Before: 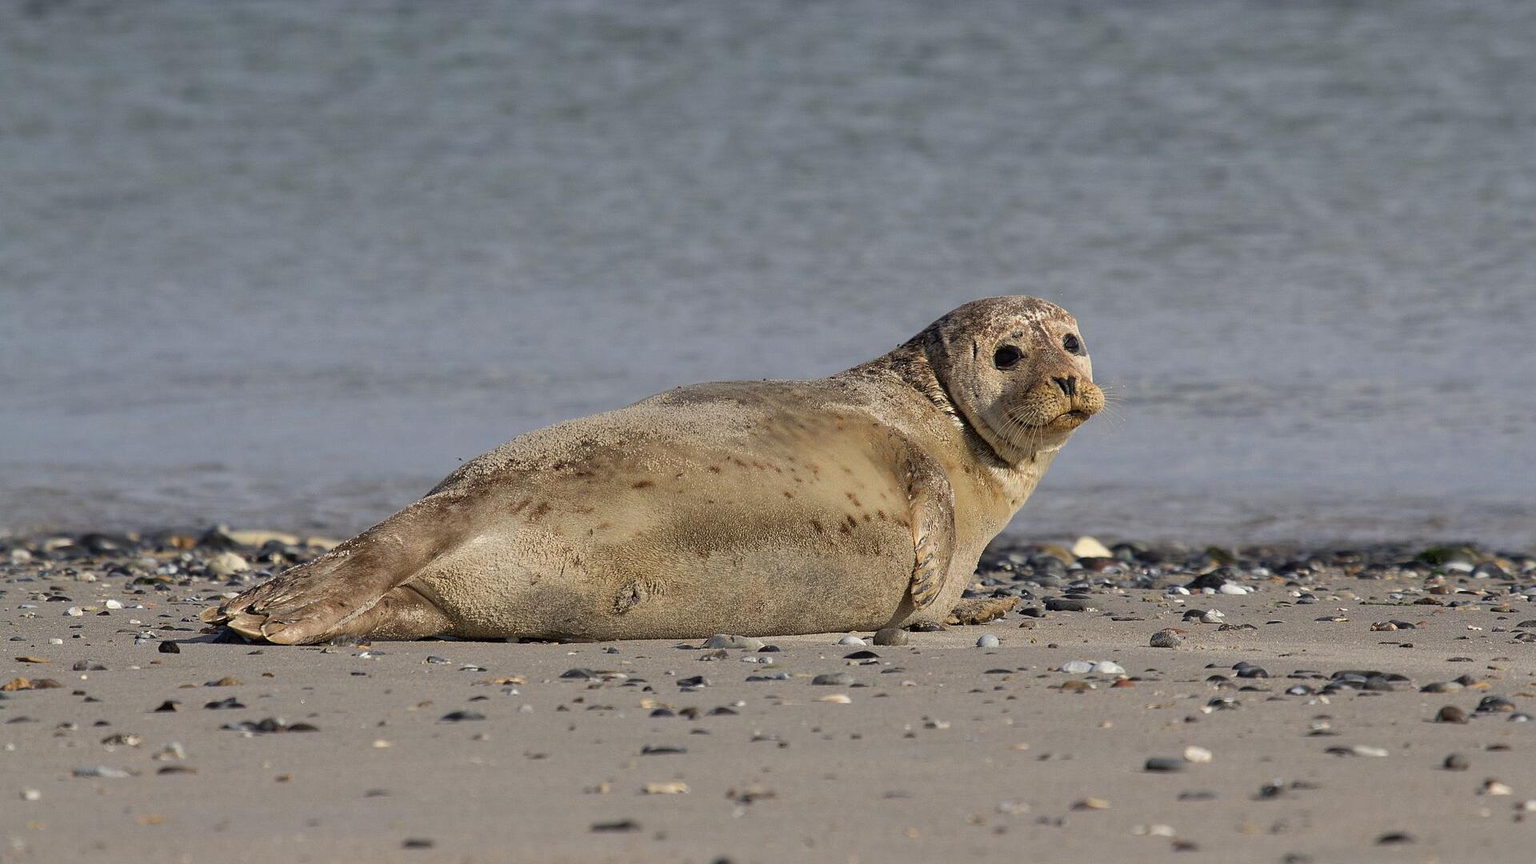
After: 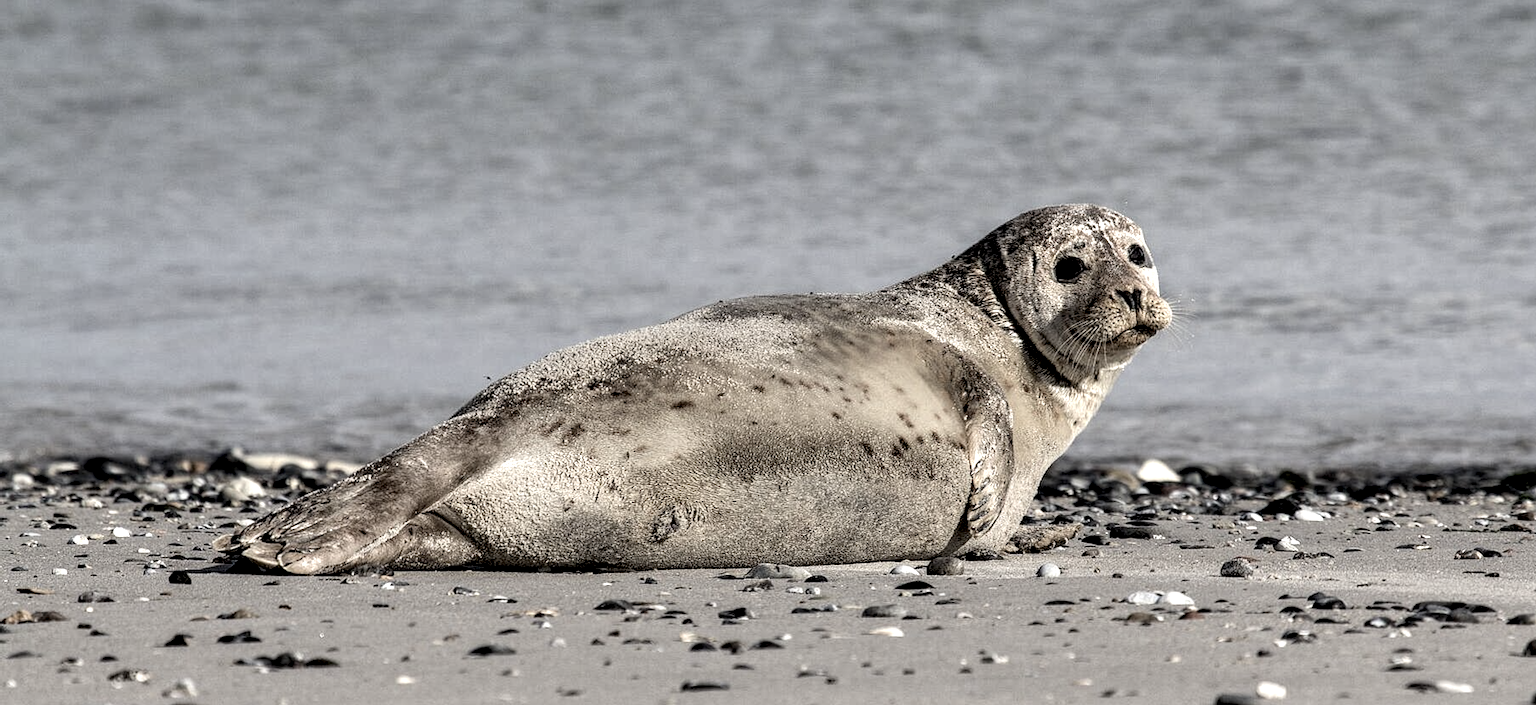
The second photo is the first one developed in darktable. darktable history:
local contrast: shadows 177%, detail 223%
contrast brightness saturation: brightness 0.189, saturation -0.508
crop and rotate: angle 0.045°, top 12.027%, right 5.72%, bottom 11.129%
tone equalizer: edges refinement/feathering 500, mask exposure compensation -1.57 EV, preserve details no
